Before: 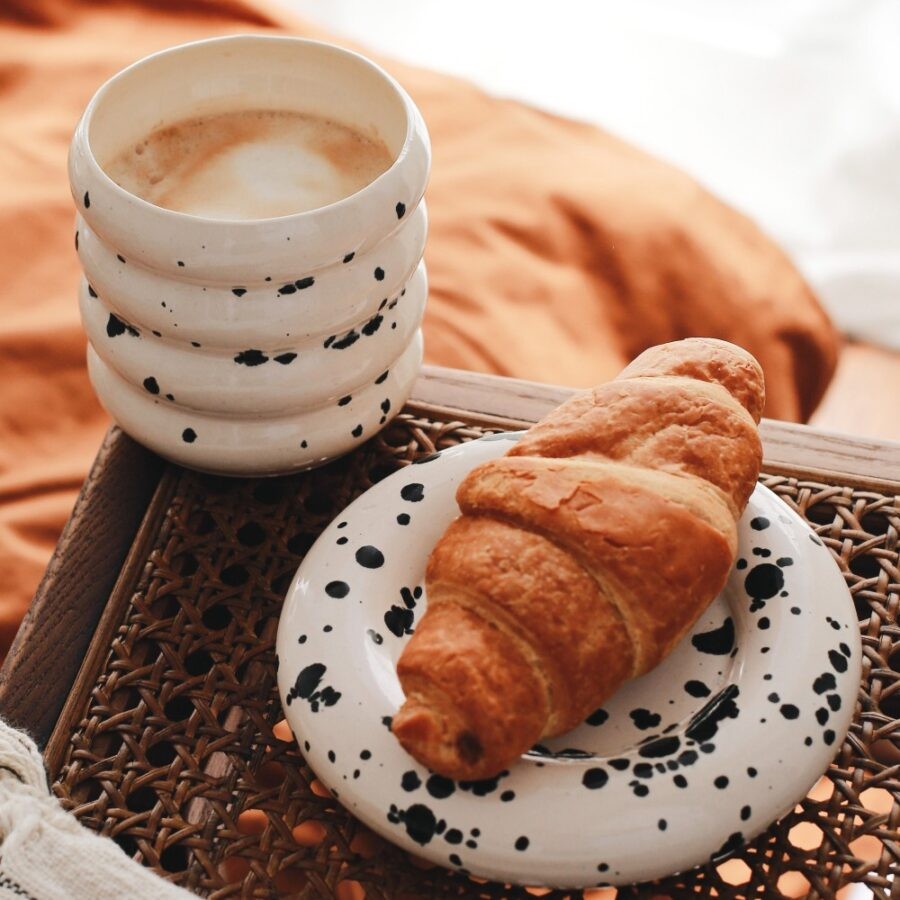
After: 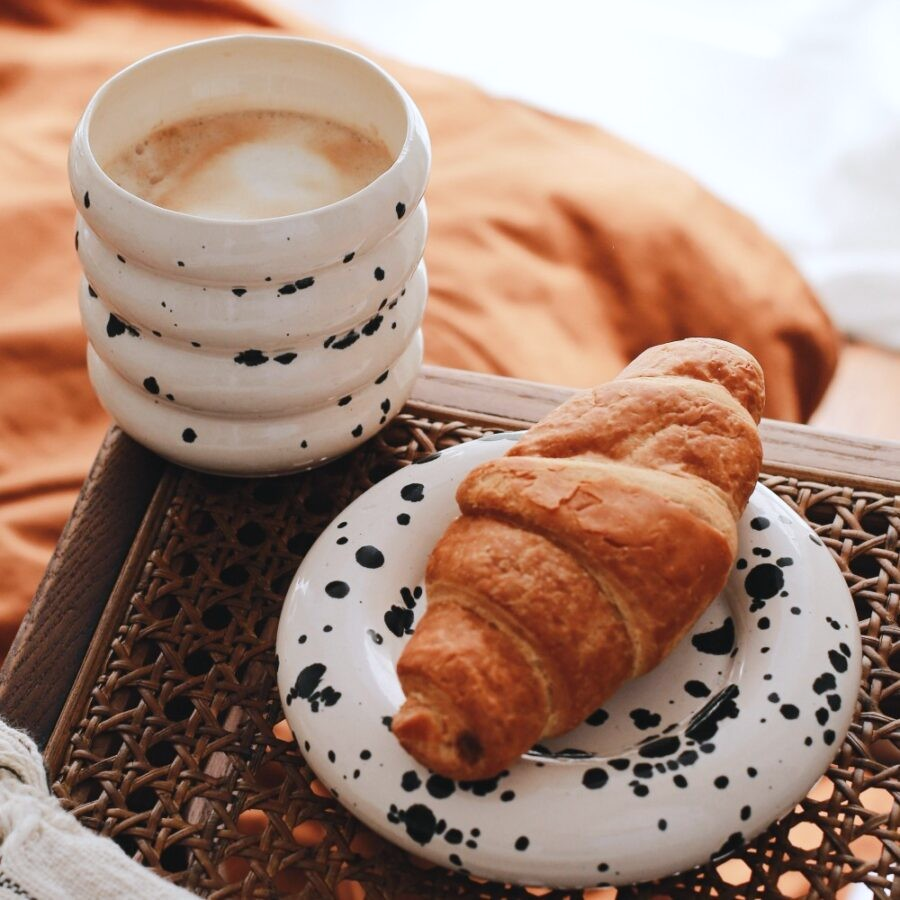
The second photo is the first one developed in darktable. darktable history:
base curve: curves: ch0 [(0, 0) (0.989, 0.992)], preserve colors none
white balance: red 0.976, blue 1.04
